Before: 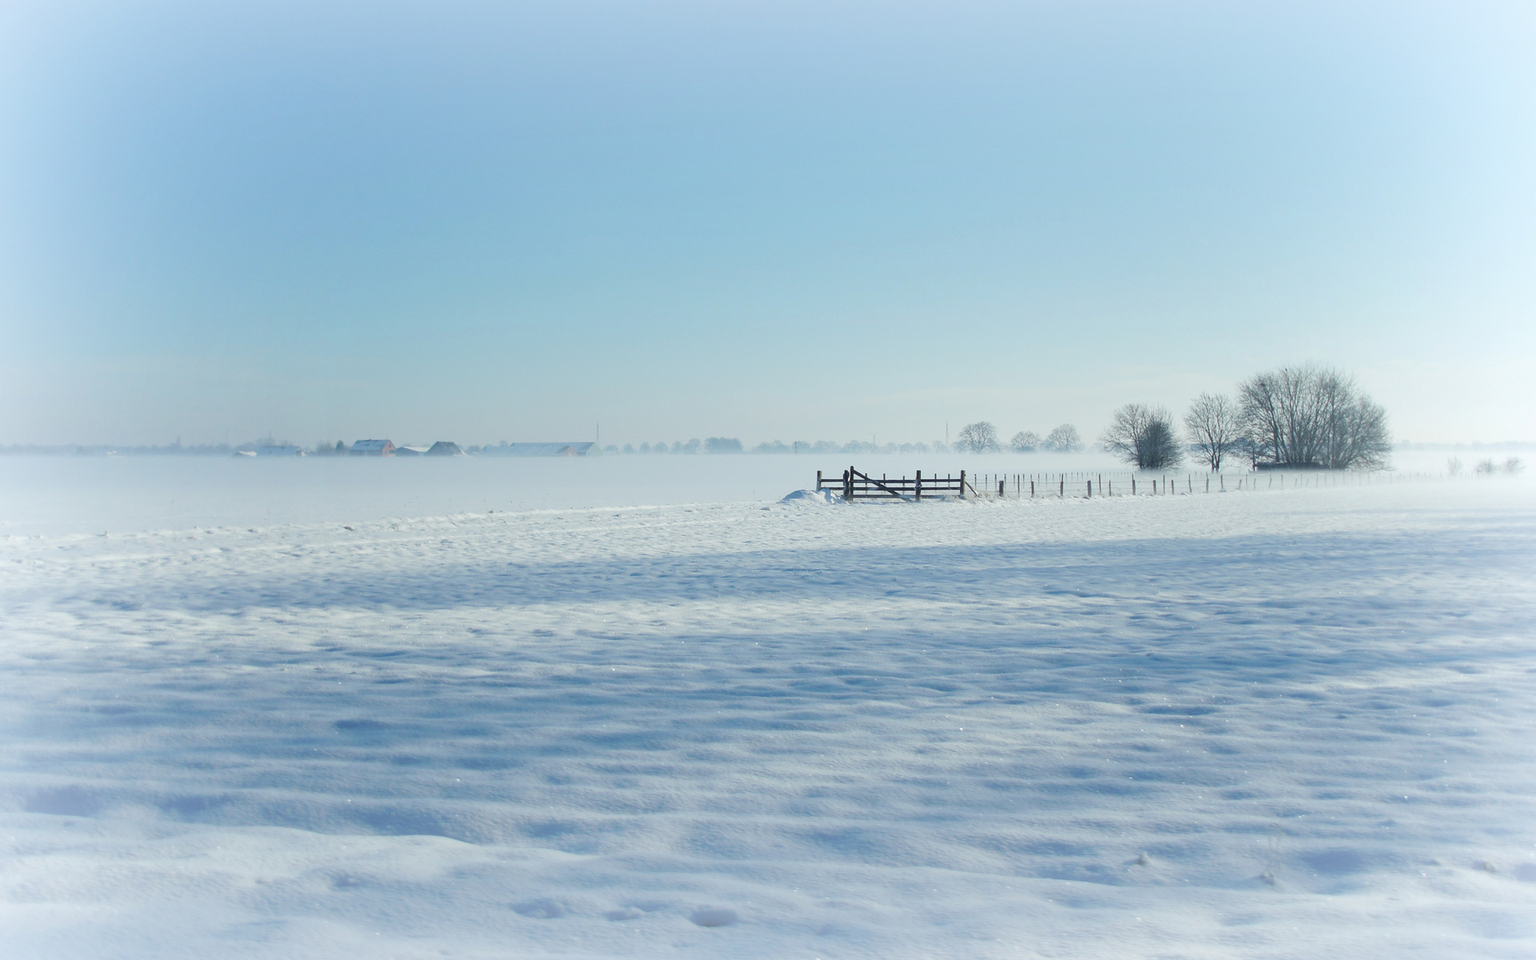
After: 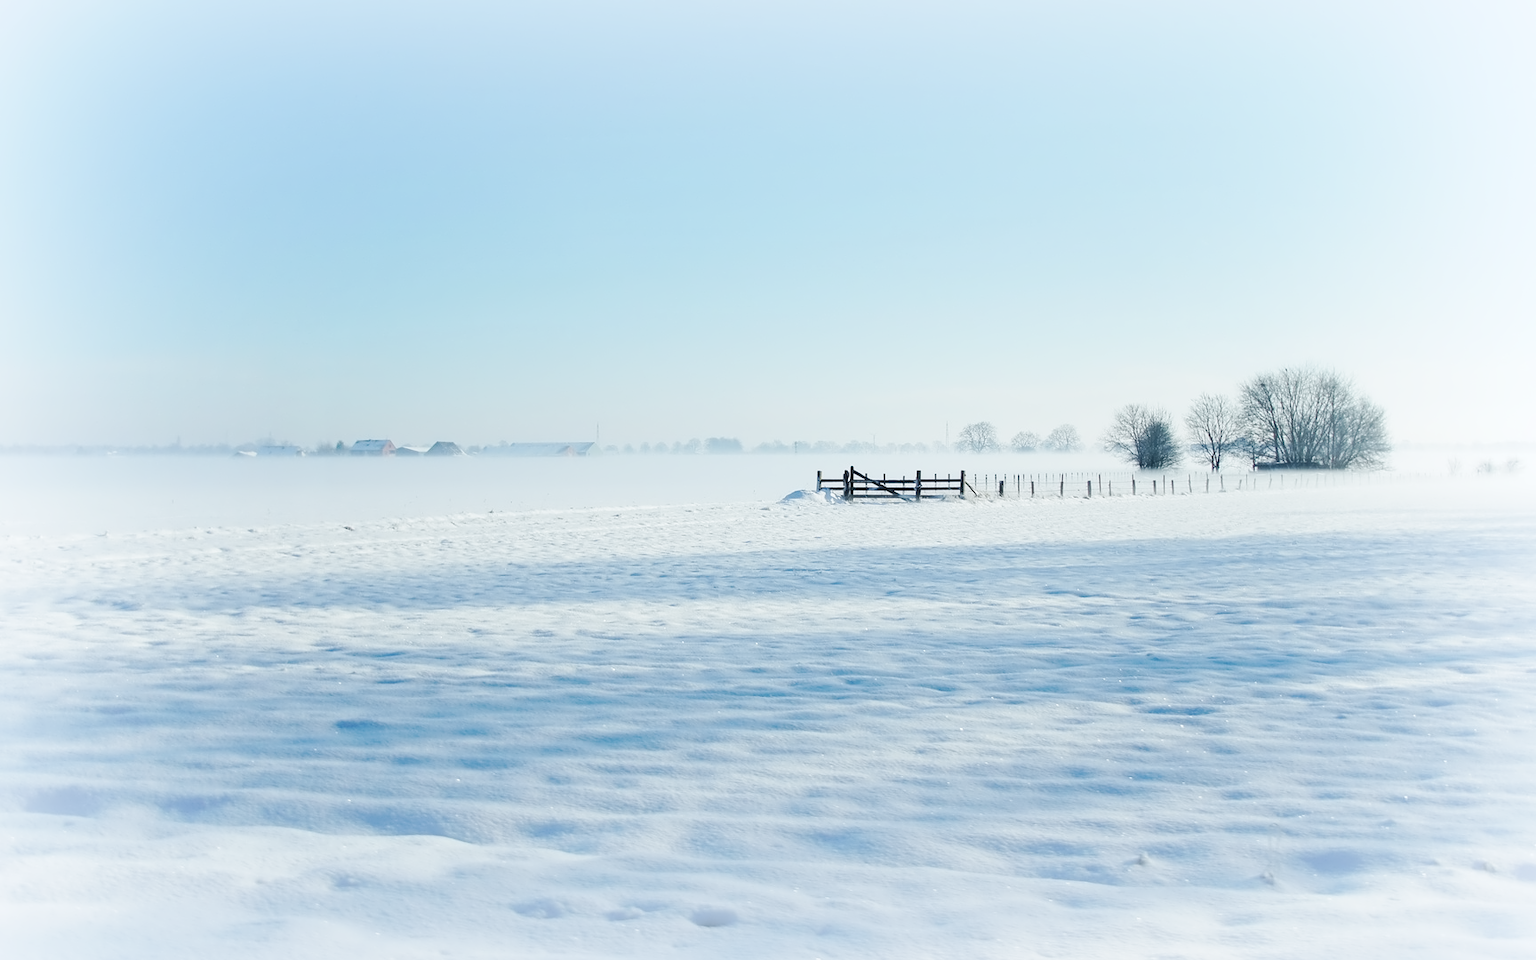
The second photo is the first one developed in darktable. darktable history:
base curve: curves: ch0 [(0, 0) (0.036, 0.025) (0.121, 0.166) (0.206, 0.329) (0.605, 0.79) (1, 1)], preserve colors none
color correction: highlights a* 0.045, highlights b* -0.392
contrast equalizer: octaves 7, y [[0.5 ×4, 0.524, 0.59], [0.5 ×6], [0.5 ×6], [0, 0, 0, 0.01, 0.045, 0.012], [0, 0, 0, 0.044, 0.195, 0.131]]
